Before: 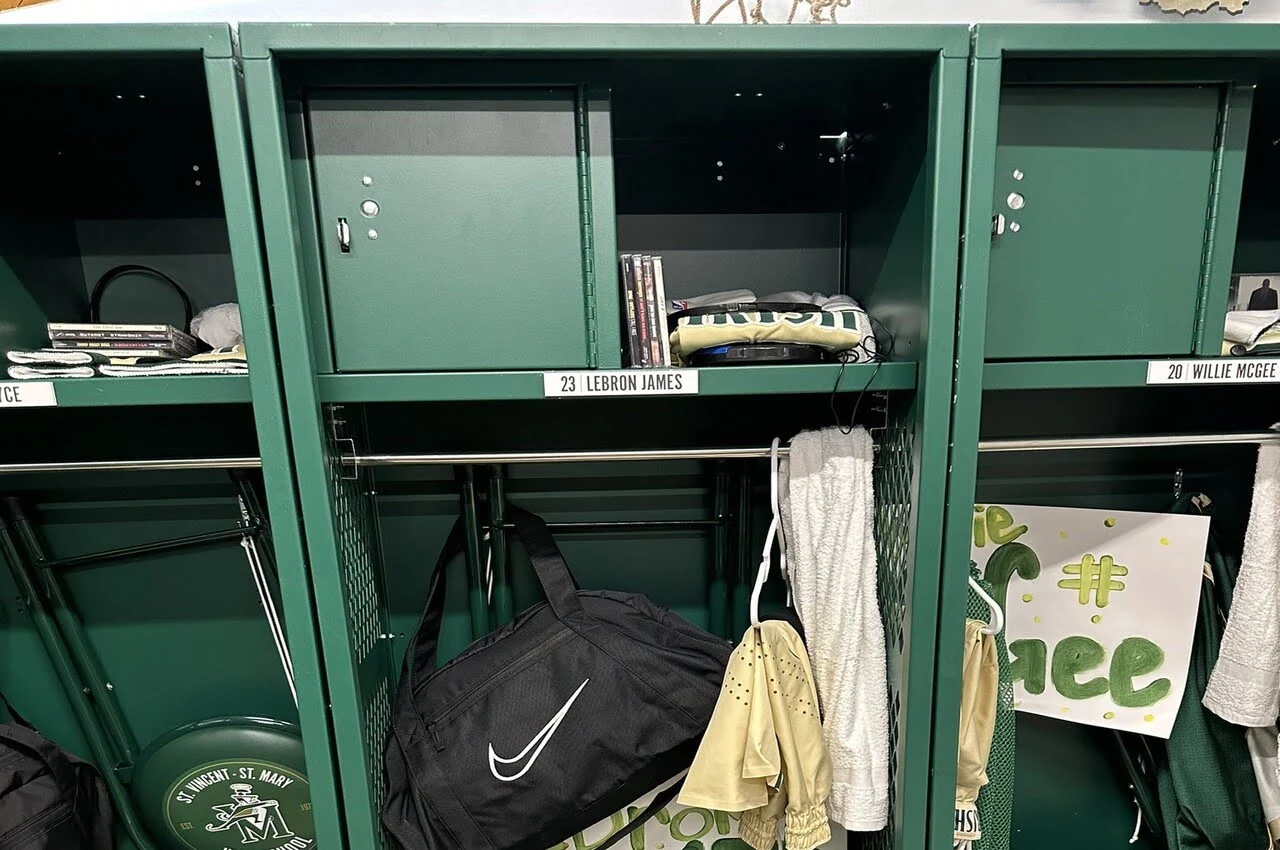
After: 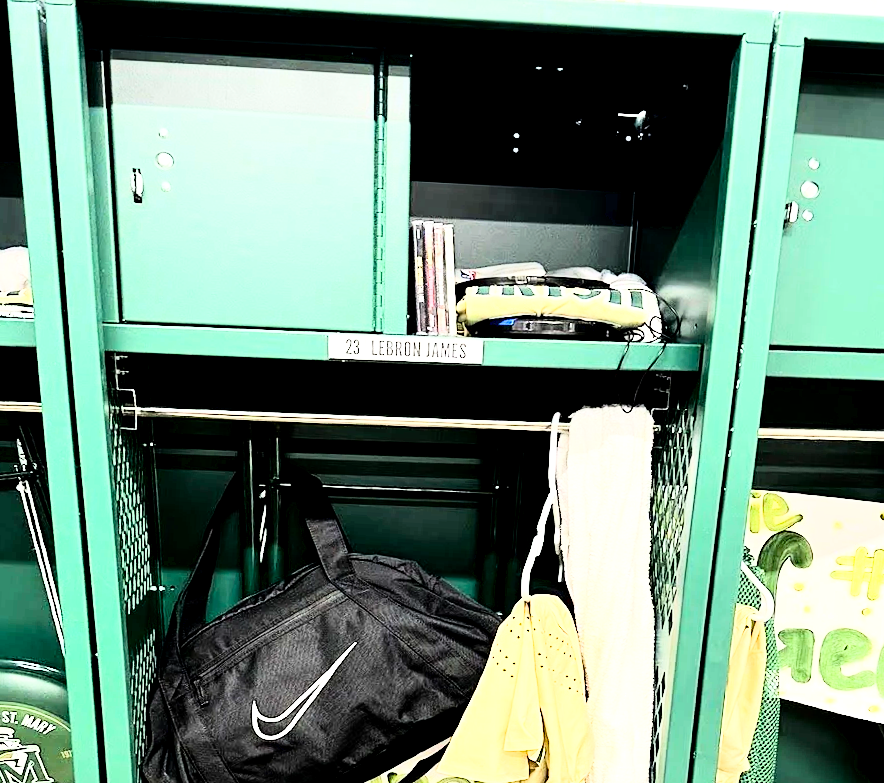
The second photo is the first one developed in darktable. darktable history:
exposure: black level correction 0.011, exposure 1.088 EV, compensate exposure bias true, compensate highlight preservation false
crop and rotate: angle -3.27°, left 14.277%, top 0.028%, right 10.766%, bottom 0.028%
rgb curve: curves: ch0 [(0, 0) (0.21, 0.15) (0.24, 0.21) (0.5, 0.75) (0.75, 0.96) (0.89, 0.99) (1, 1)]; ch1 [(0, 0.02) (0.21, 0.13) (0.25, 0.2) (0.5, 0.67) (0.75, 0.9) (0.89, 0.97) (1, 1)]; ch2 [(0, 0.02) (0.21, 0.13) (0.25, 0.2) (0.5, 0.67) (0.75, 0.9) (0.89, 0.97) (1, 1)], compensate middle gray true
